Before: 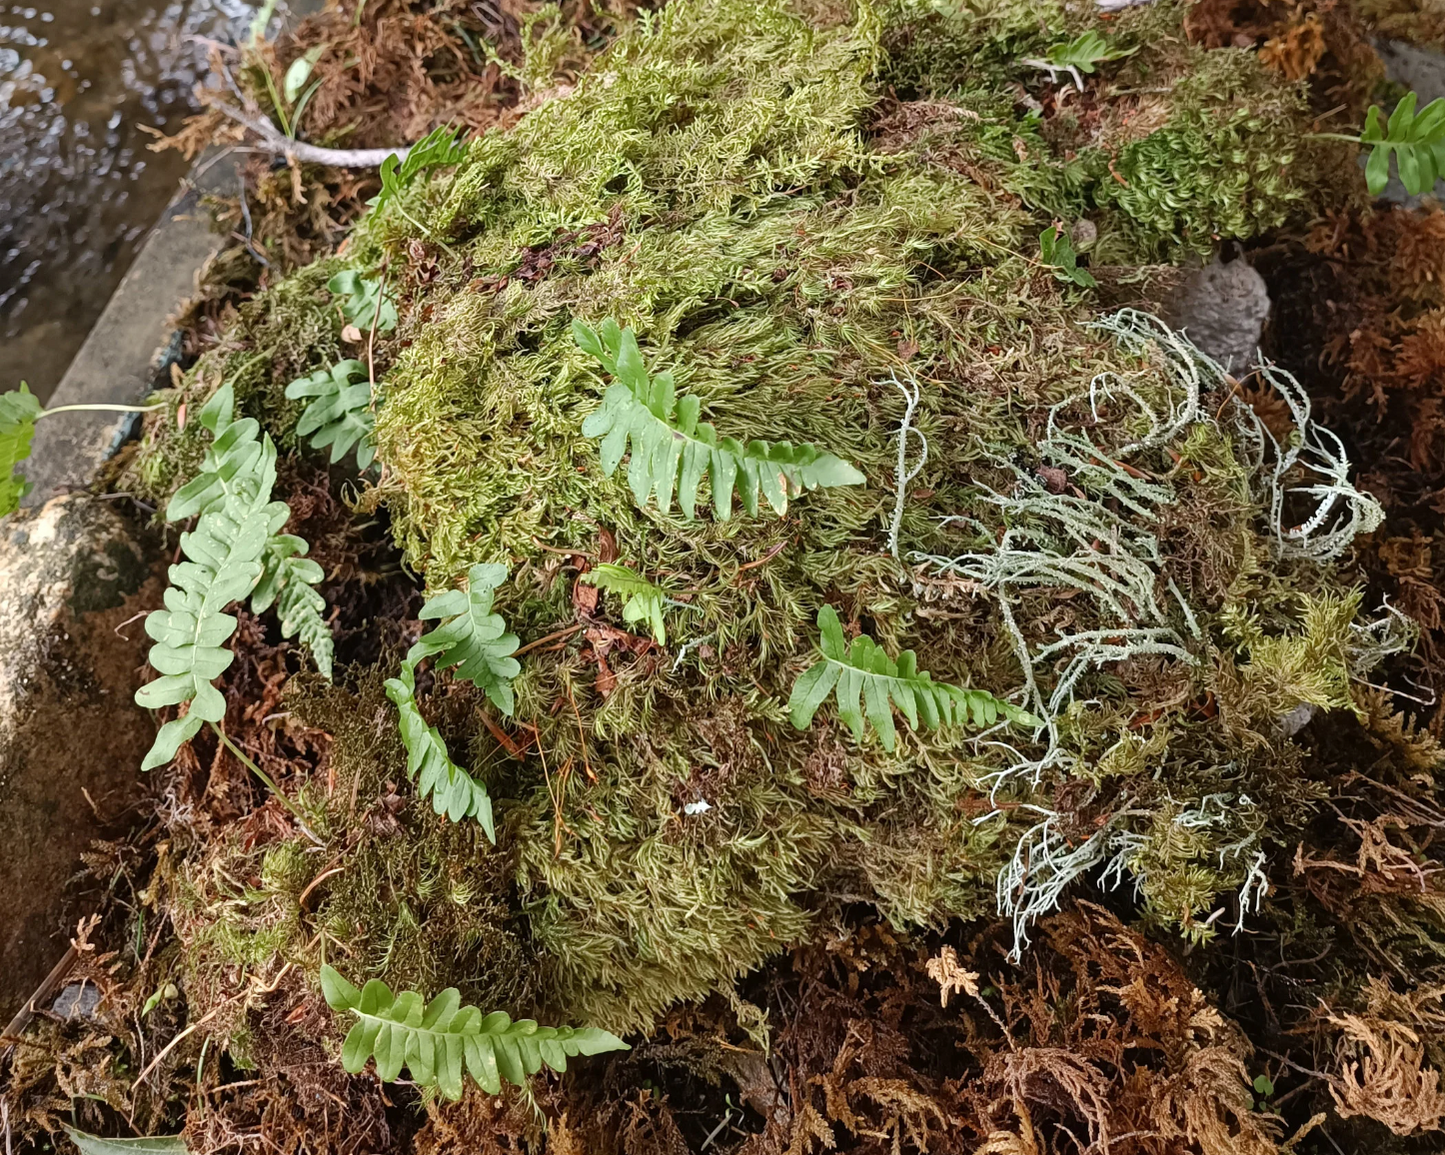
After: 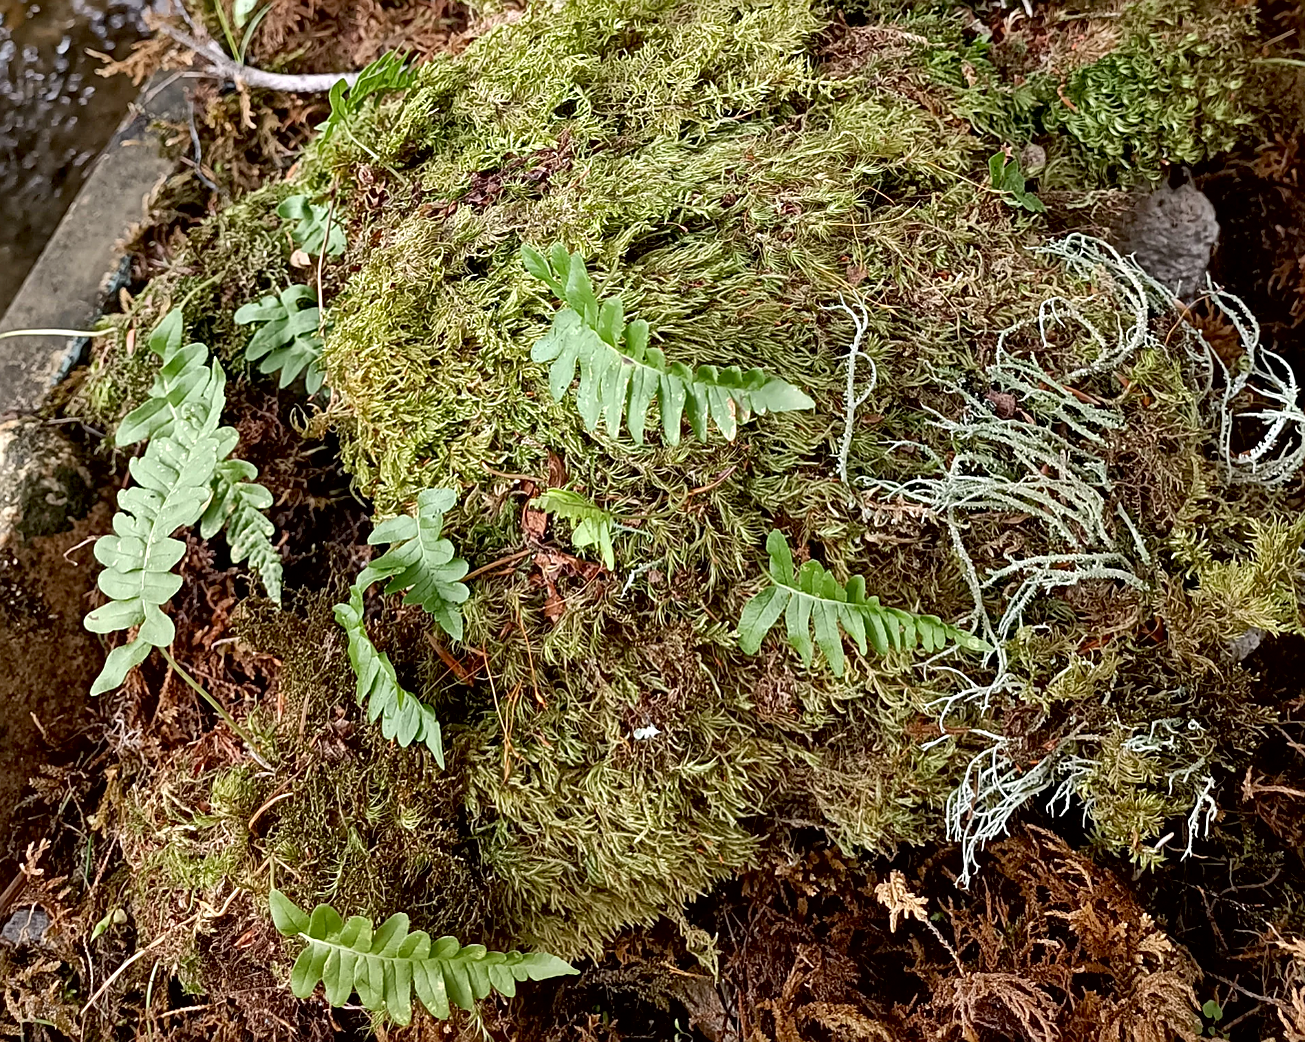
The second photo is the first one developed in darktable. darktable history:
sharpen: on, module defaults
tone equalizer: on, module defaults
crop: left 3.551%, top 6.518%, right 6.072%, bottom 3.256%
local contrast: mode bilateral grid, contrast 20, coarseness 50, detail 144%, midtone range 0.2
exposure: black level correction 0.009, exposure 0.017 EV, compensate exposure bias true, compensate highlight preservation false
